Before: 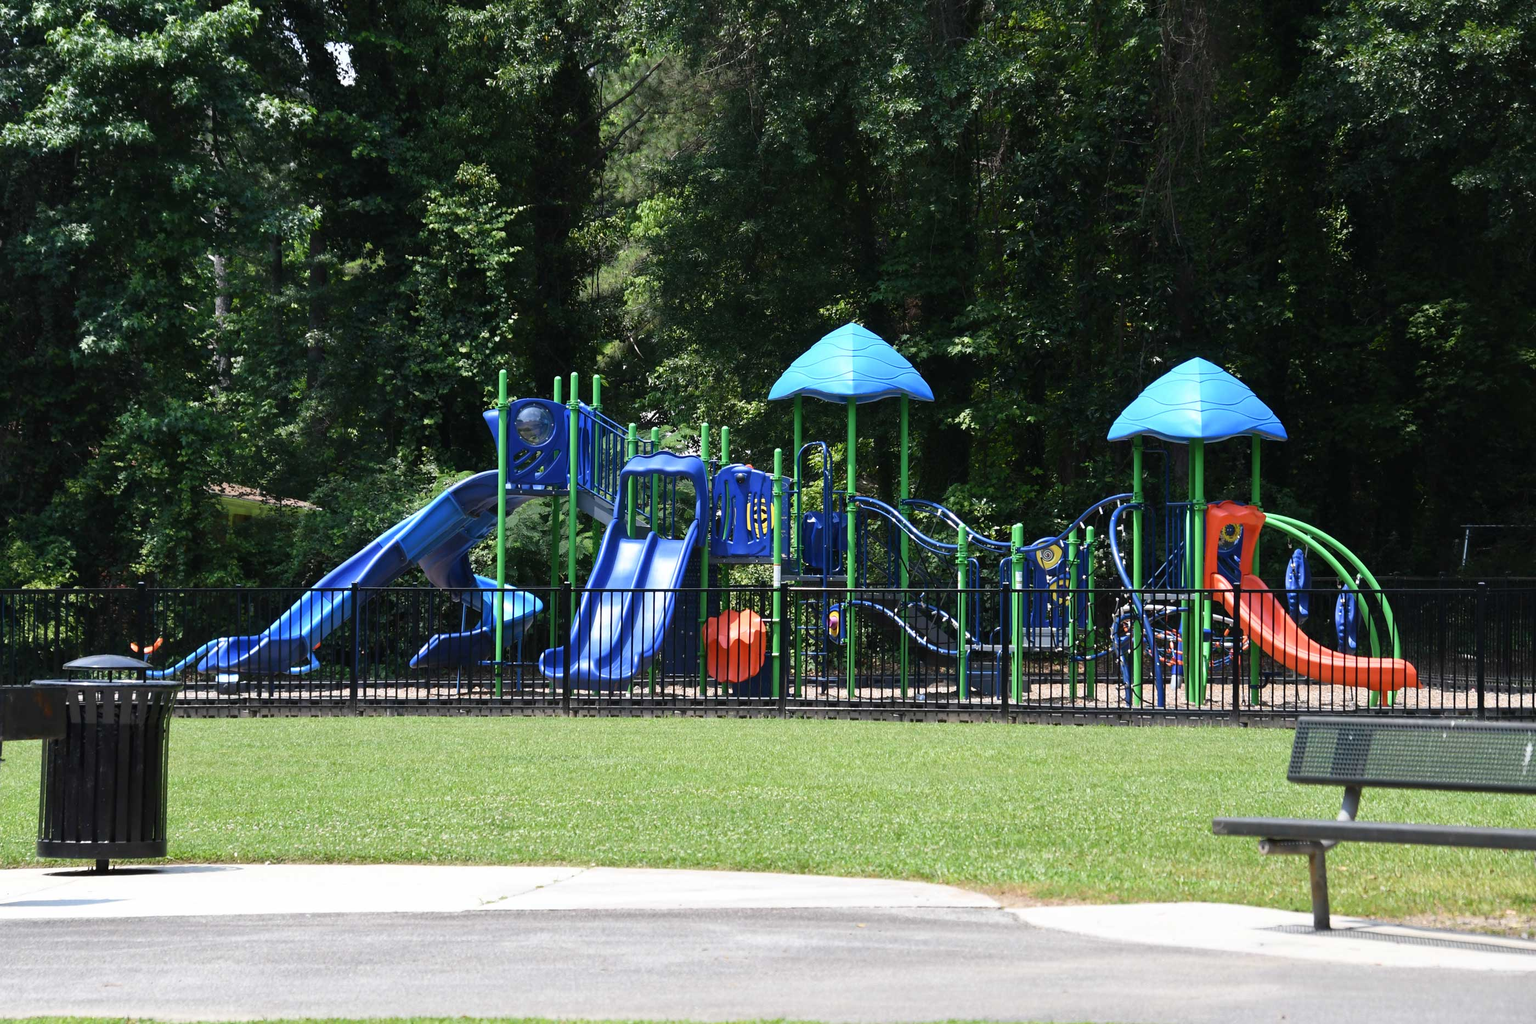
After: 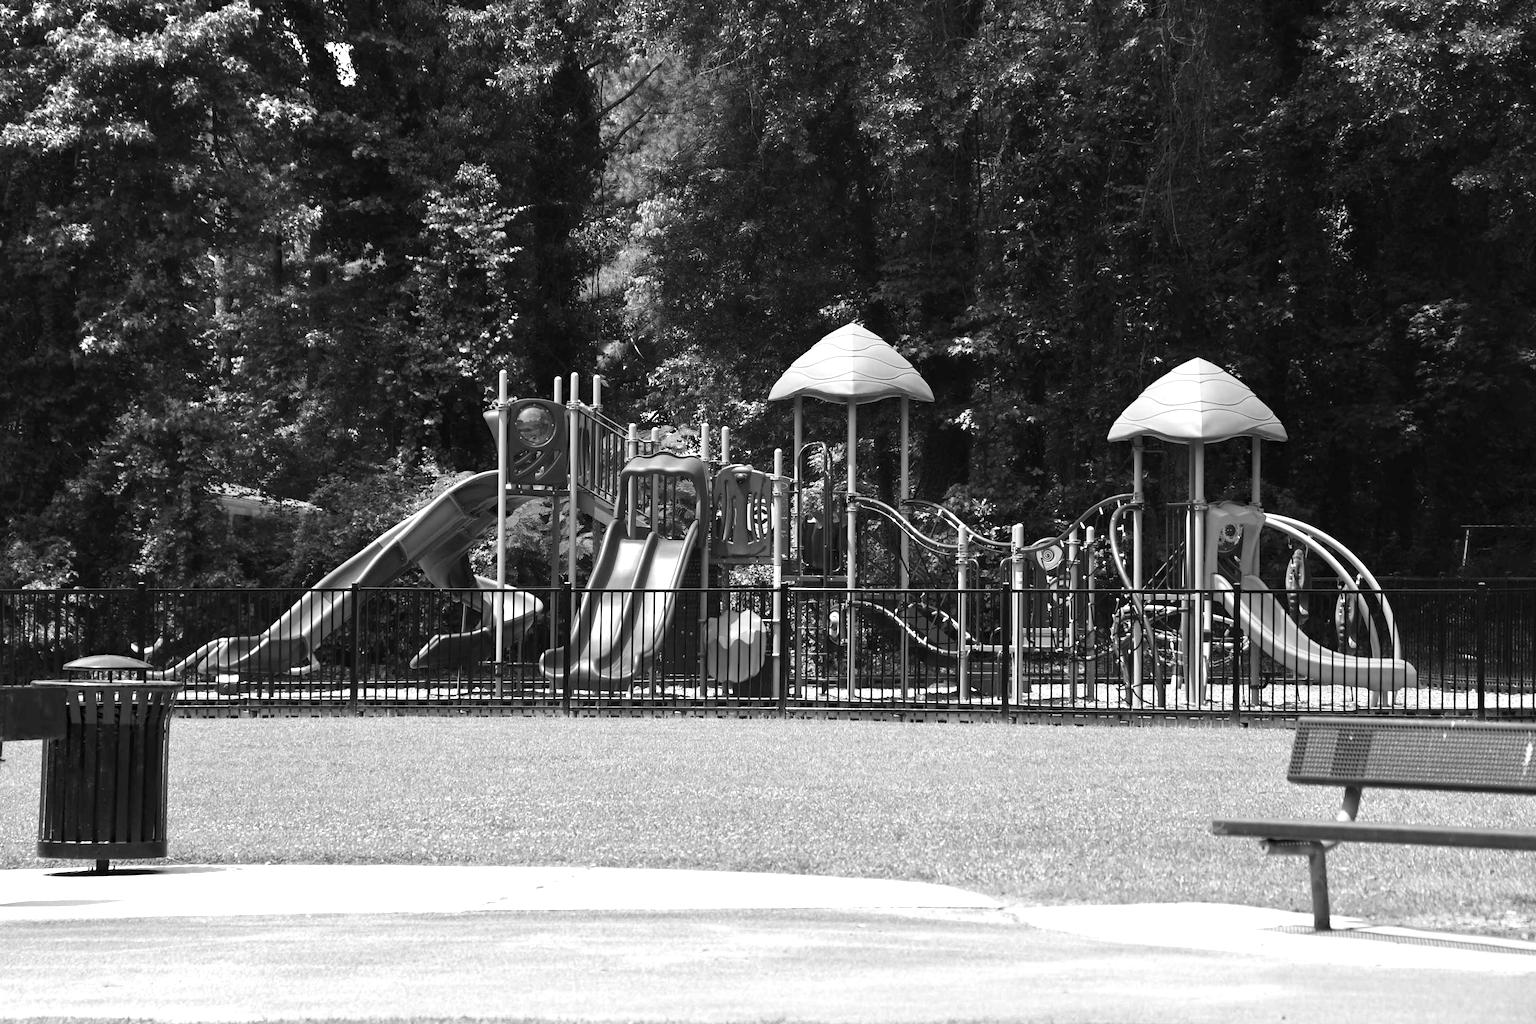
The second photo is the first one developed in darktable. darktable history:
haze removal: compatibility mode true, adaptive false
monochrome: a -4.13, b 5.16, size 1
exposure: black level correction 0, exposure 0.5 EV, compensate highlight preservation false
